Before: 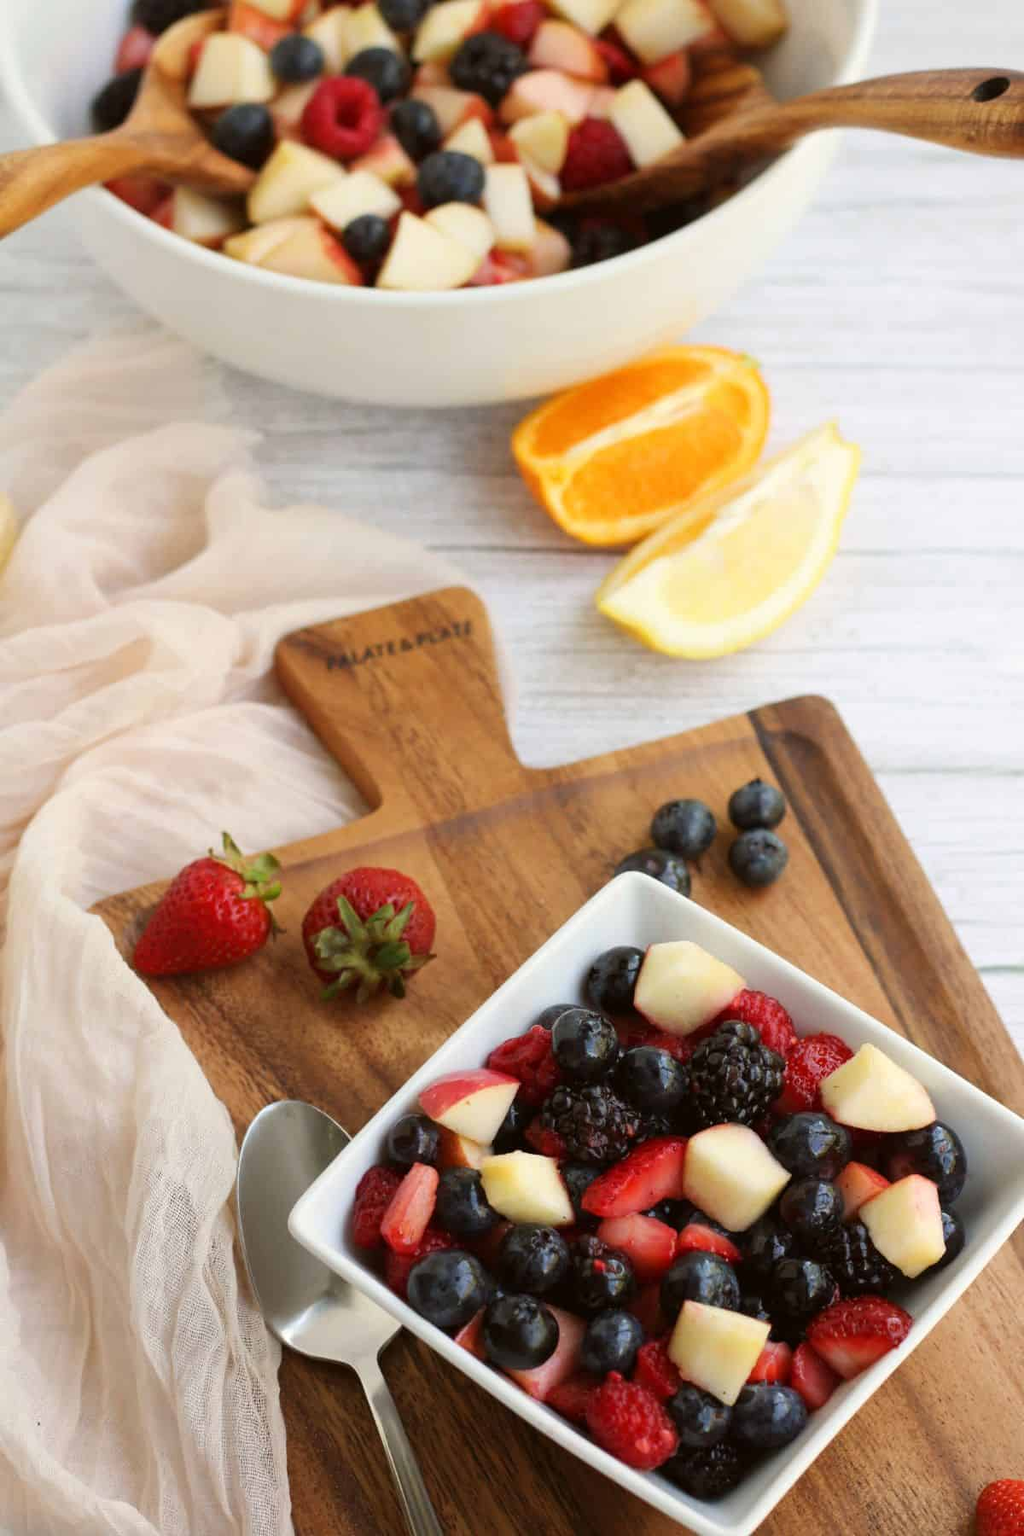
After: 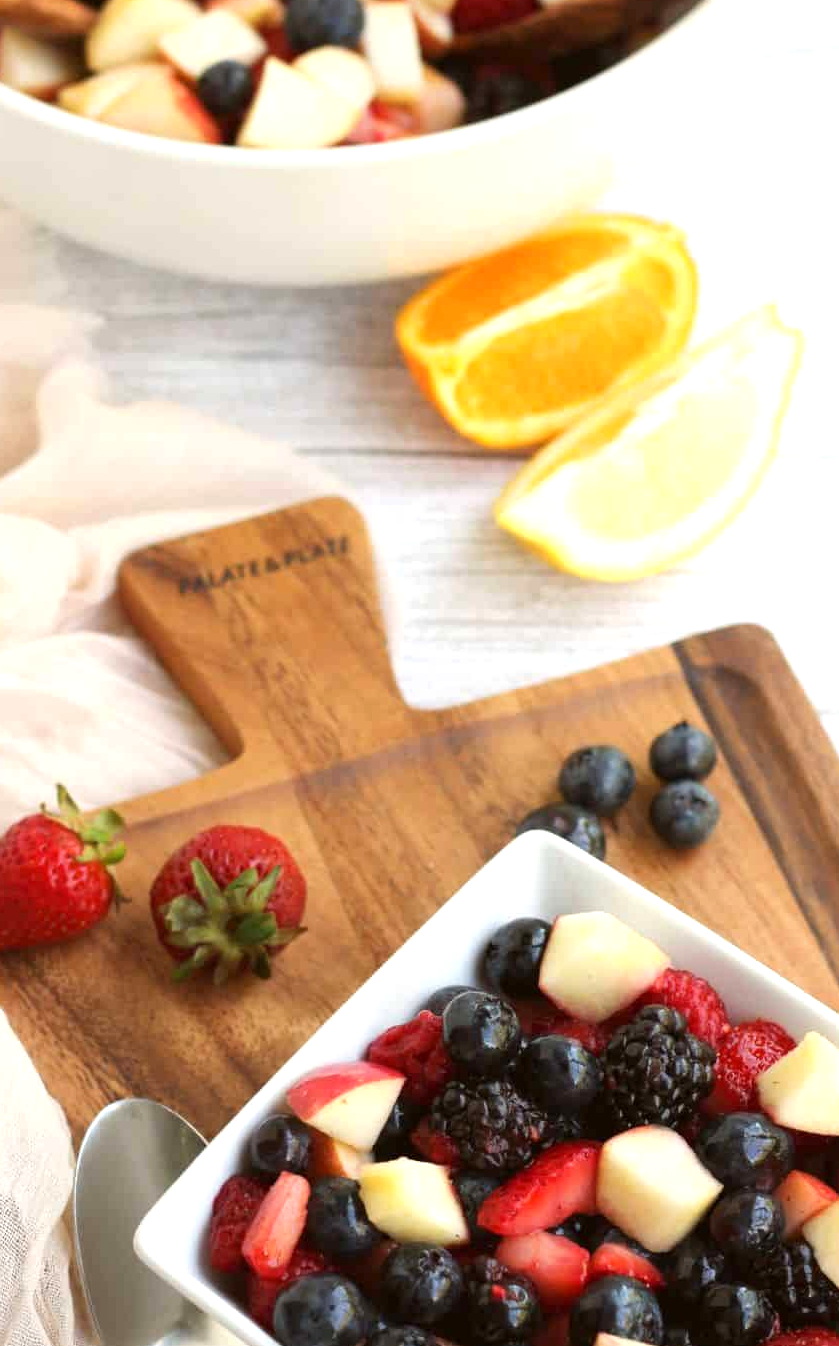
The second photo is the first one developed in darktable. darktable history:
exposure: exposure 0.515 EV, compensate highlight preservation false
crop and rotate: left 17.046%, top 10.659%, right 12.989%, bottom 14.553%
